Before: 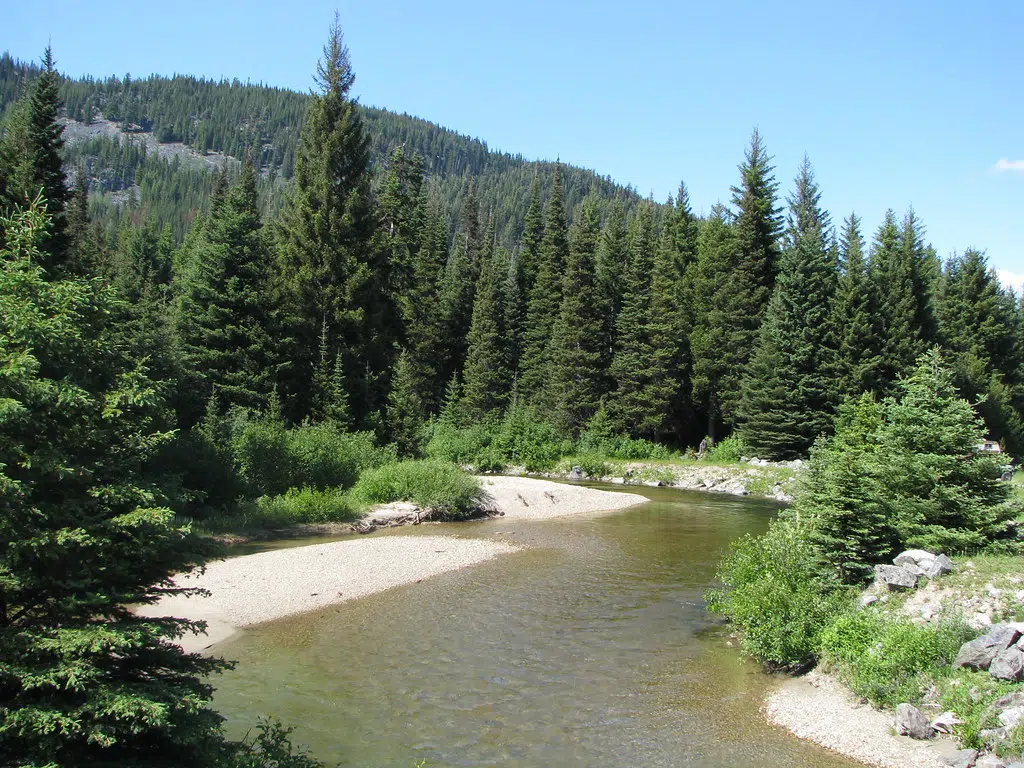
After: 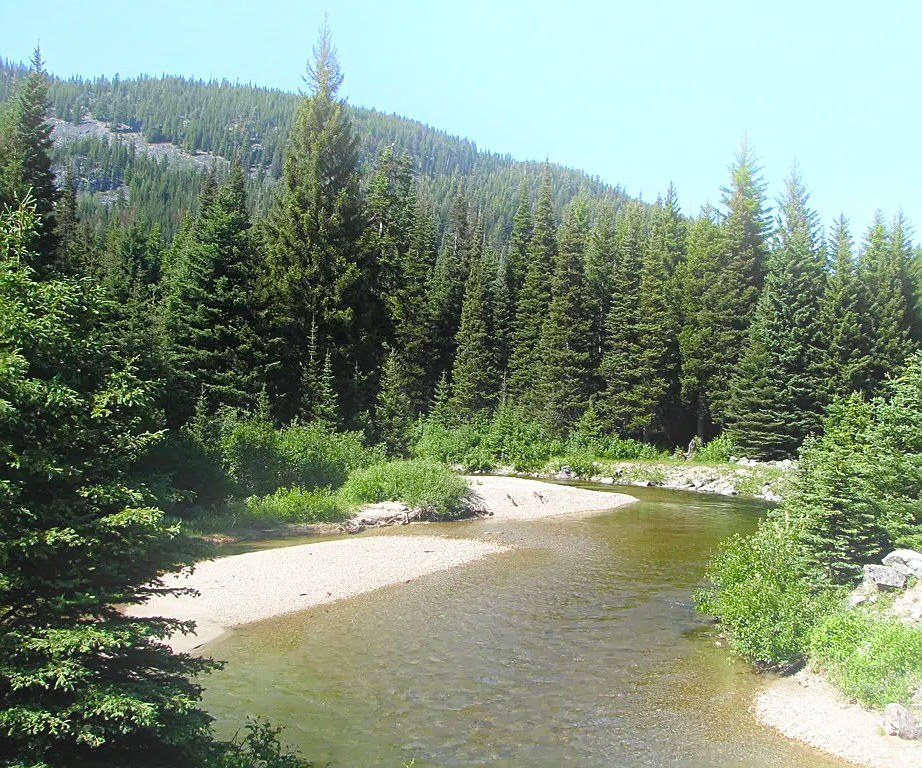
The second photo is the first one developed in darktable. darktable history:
white balance: emerald 1
color calibration: illuminant same as pipeline (D50), adaptation none (bypass)
shadows and highlights: shadows 0, highlights 40
bloom: on, module defaults
sharpen: on, module defaults
color balance rgb: perceptual saturation grading › global saturation 20%, perceptual saturation grading › highlights -25%, perceptual saturation grading › shadows 25%
crop and rotate: left 1.088%, right 8.807%
